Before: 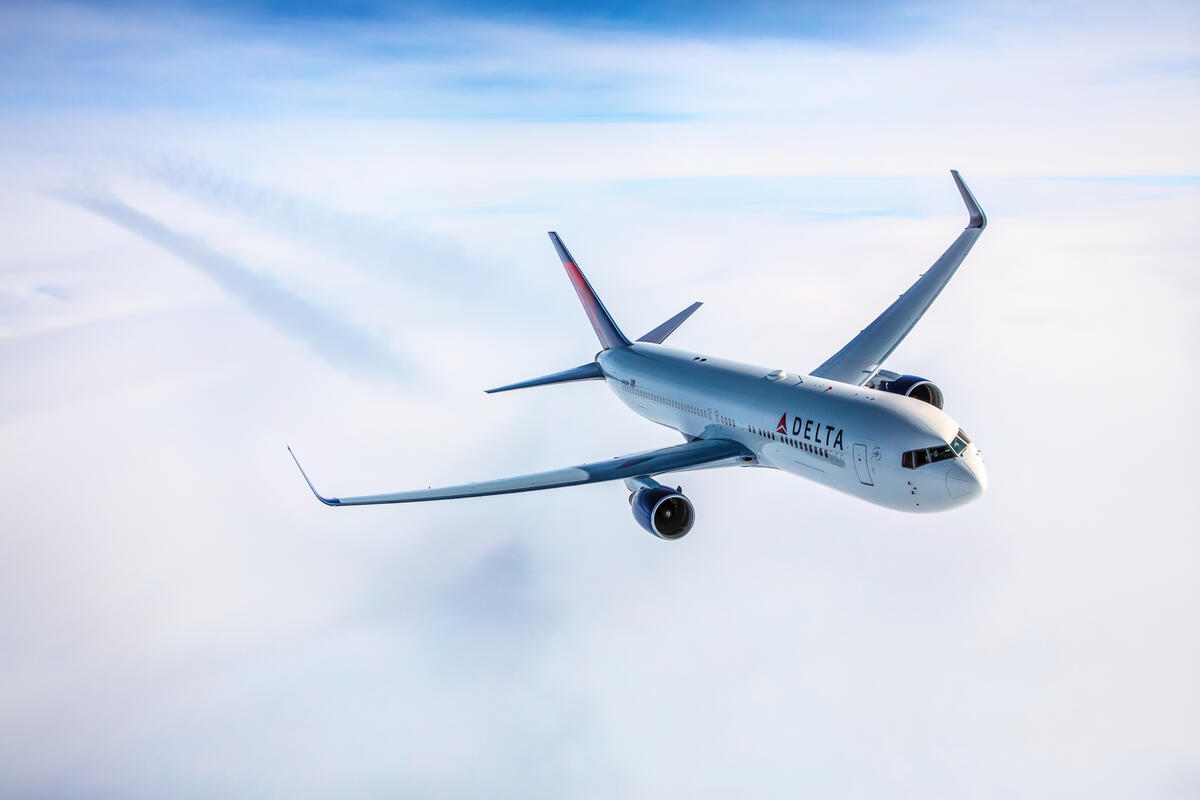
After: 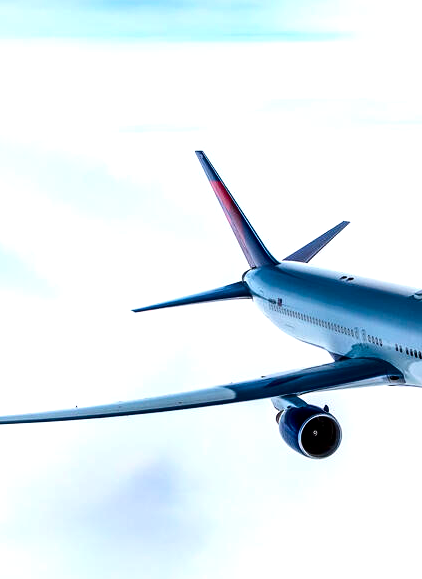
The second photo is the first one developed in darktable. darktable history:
tone equalizer: -8 EV -0.75 EV, -7 EV -0.7 EV, -6 EV -0.6 EV, -5 EV -0.4 EV, -3 EV 0.4 EV, -2 EV 0.6 EV, -1 EV 0.7 EV, +0 EV 0.75 EV, edges refinement/feathering 500, mask exposure compensation -1.57 EV, preserve details no
exposure: black level correction 0.009, exposure -0.159 EV, compensate highlight preservation false
crop and rotate: left 29.476%, top 10.214%, right 35.32%, bottom 17.333%
contrast brightness saturation: contrast 0.12, brightness -0.12, saturation 0.2
